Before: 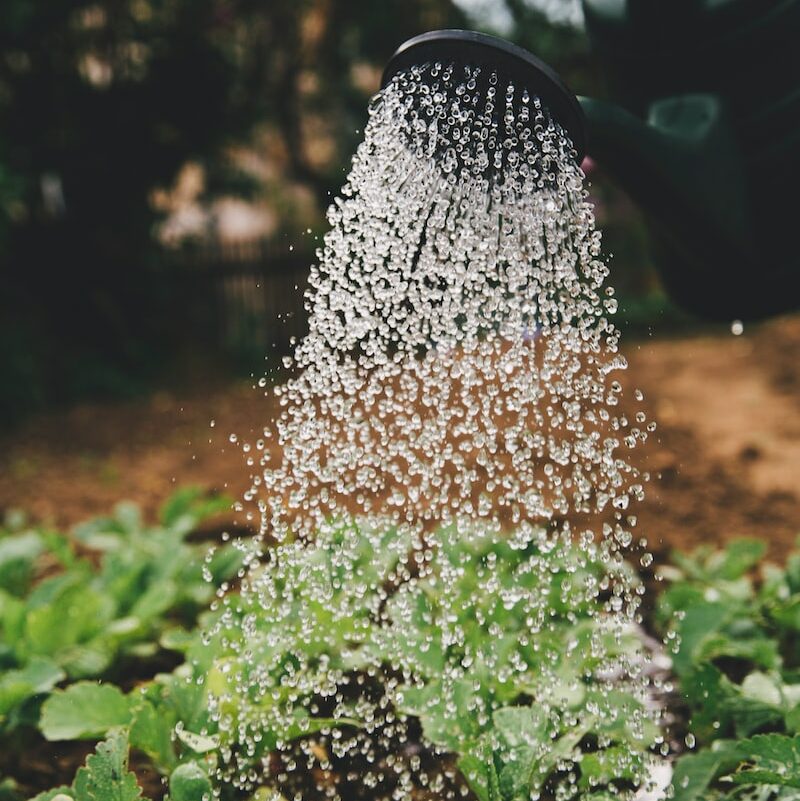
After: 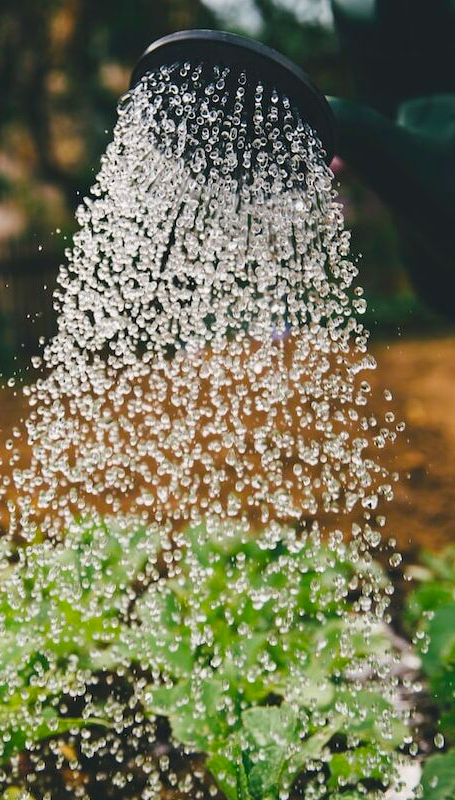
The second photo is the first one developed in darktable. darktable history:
crop: left 31.482%, top 0.007%, right 11.531%
color balance rgb: shadows lift › chroma 2.013%, shadows lift › hue 220.14°, perceptual saturation grading › global saturation 30.354%
